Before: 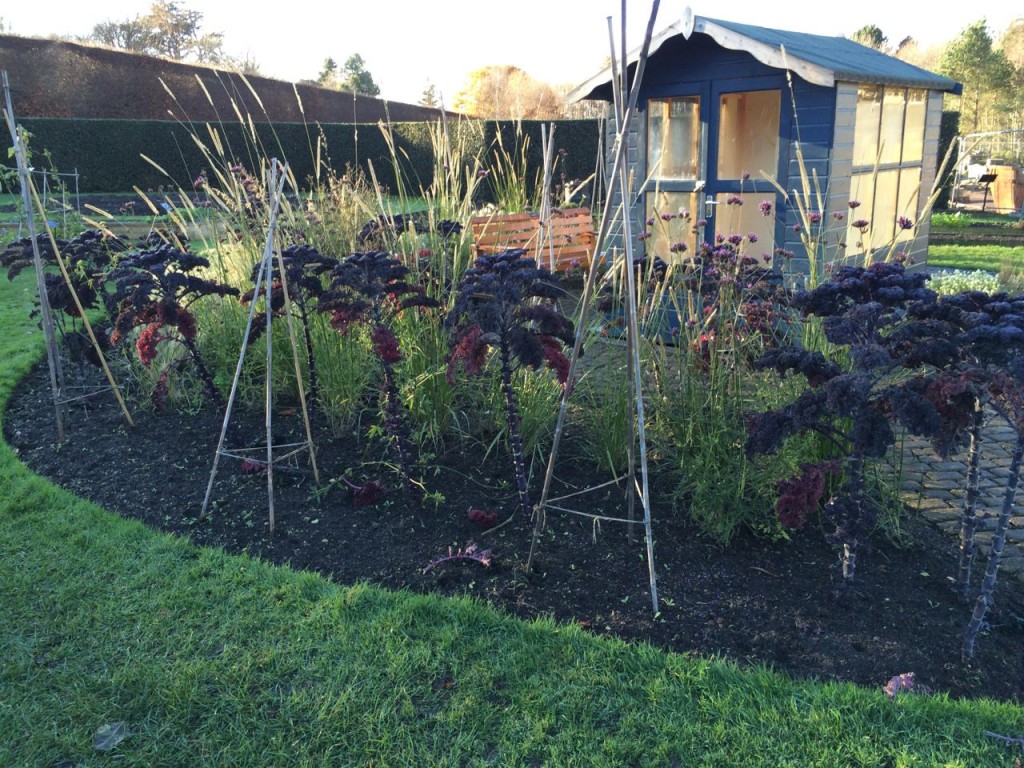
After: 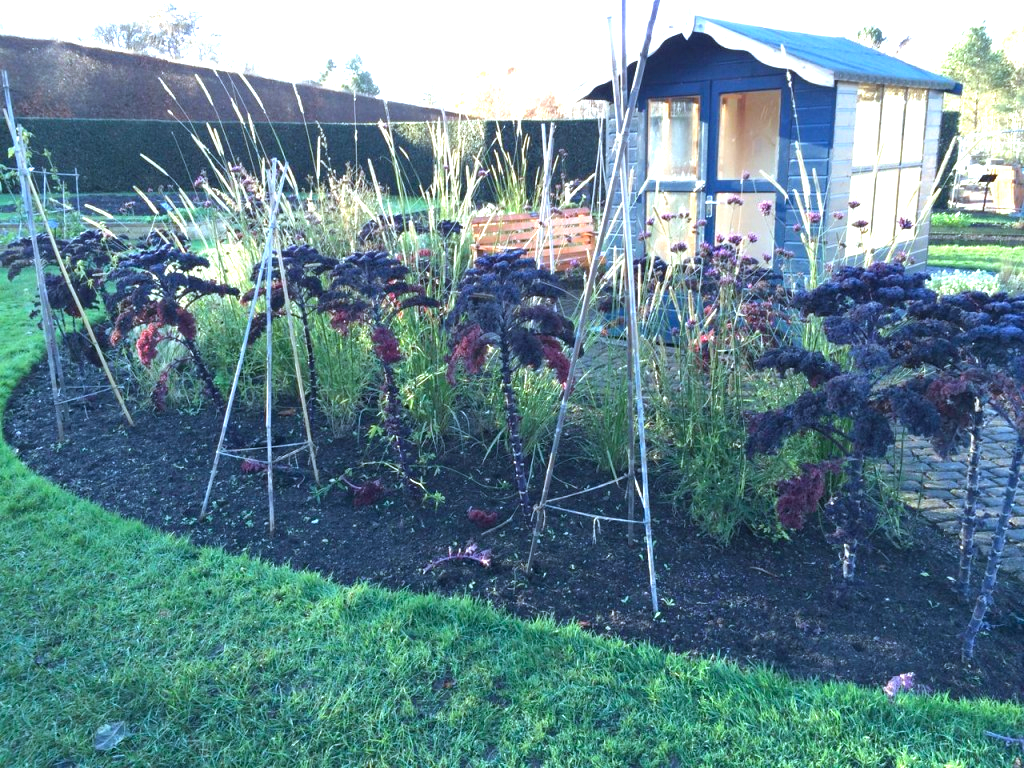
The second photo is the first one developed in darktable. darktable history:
color calibration: x 0.38, y 0.389, temperature 4085.42 K
exposure: black level correction 0, exposure 1.126 EV, compensate highlight preservation false
